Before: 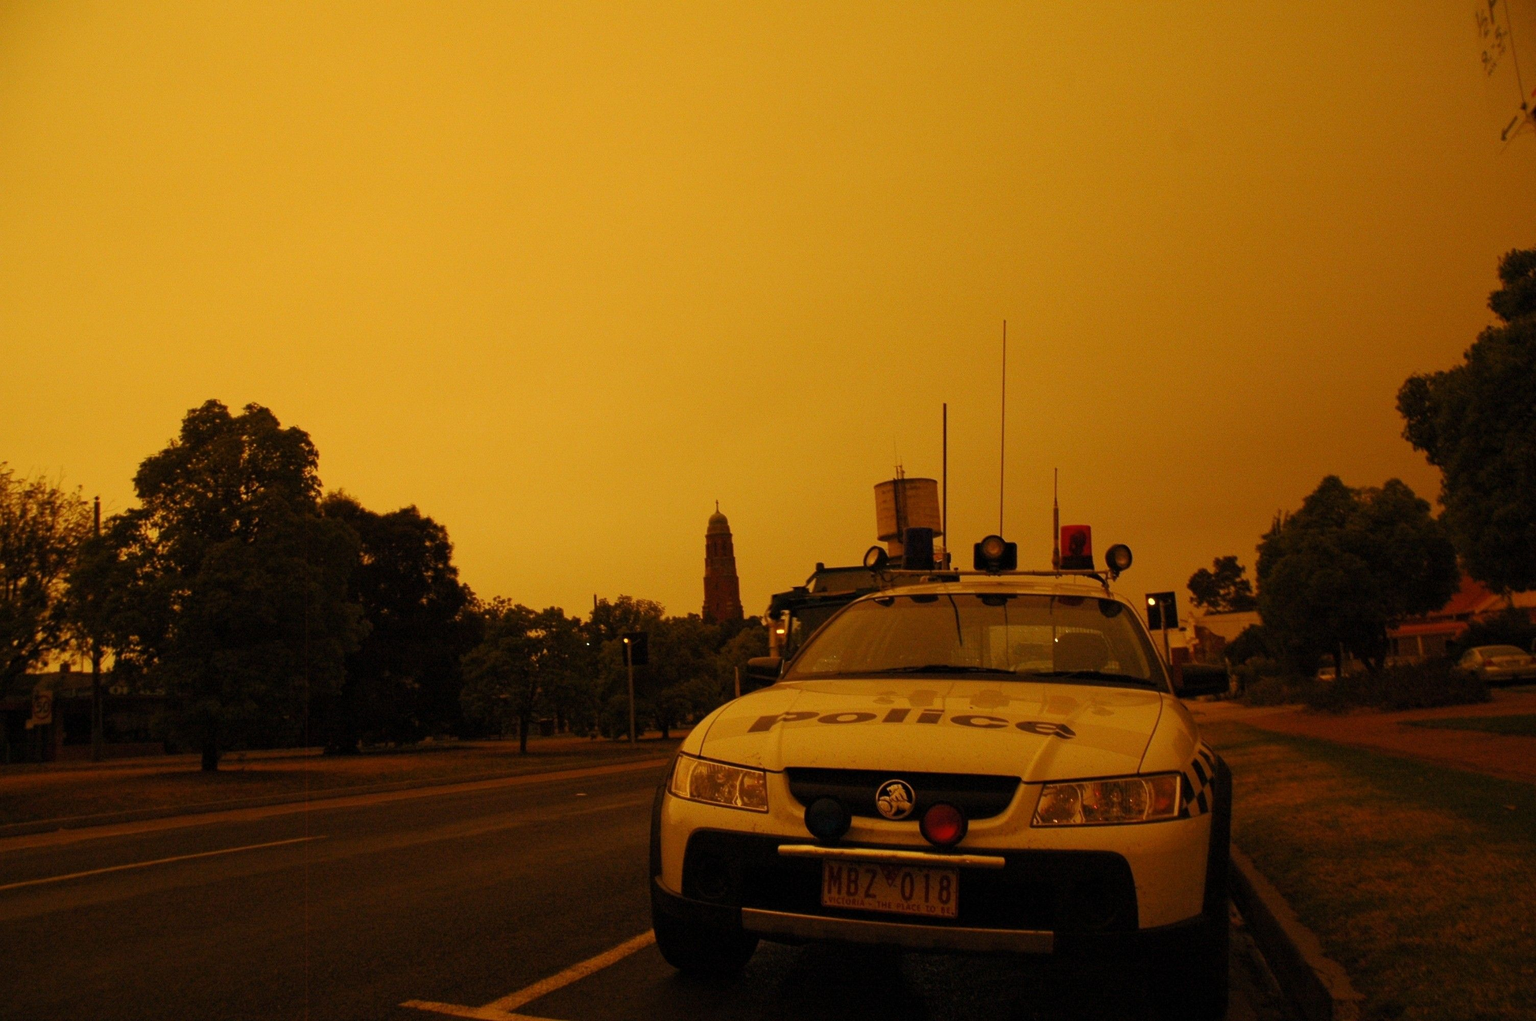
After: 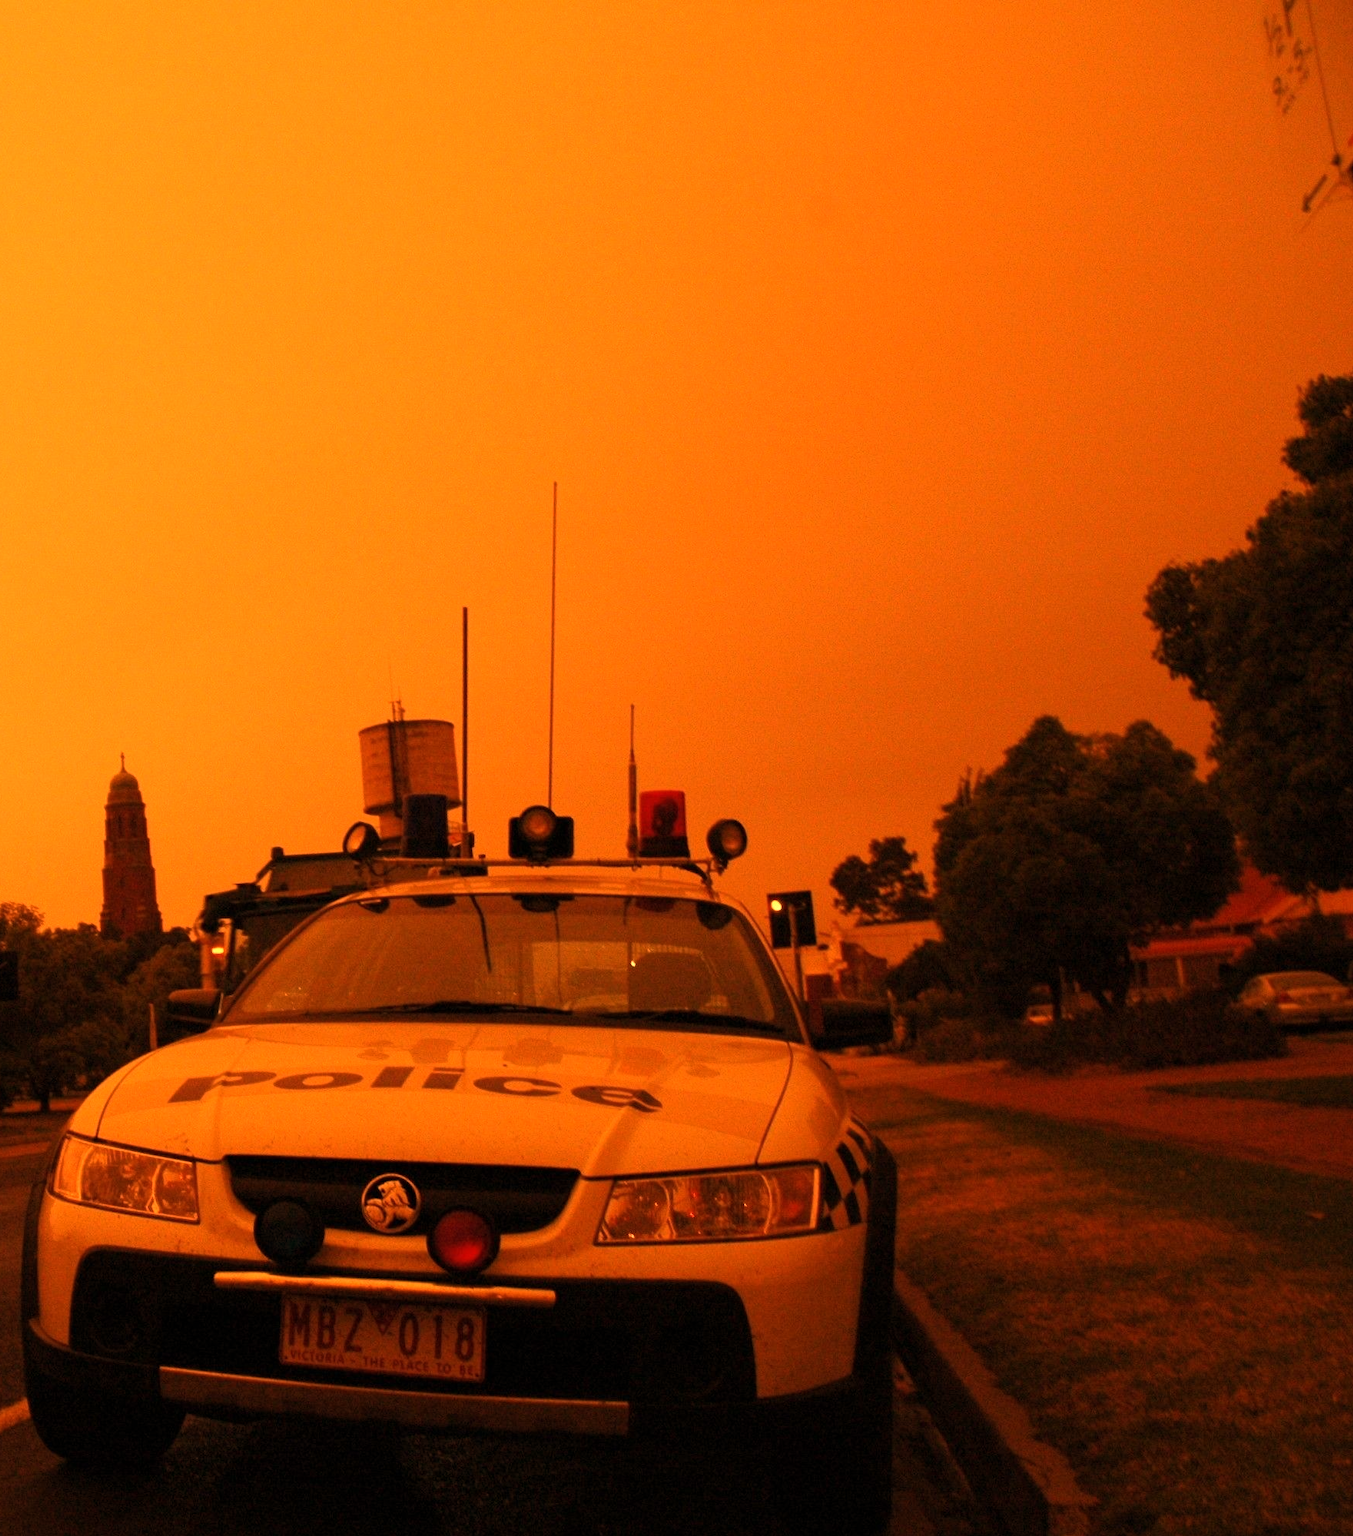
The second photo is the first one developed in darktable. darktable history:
crop: left 41.402%
white balance: red 1.467, blue 0.684
